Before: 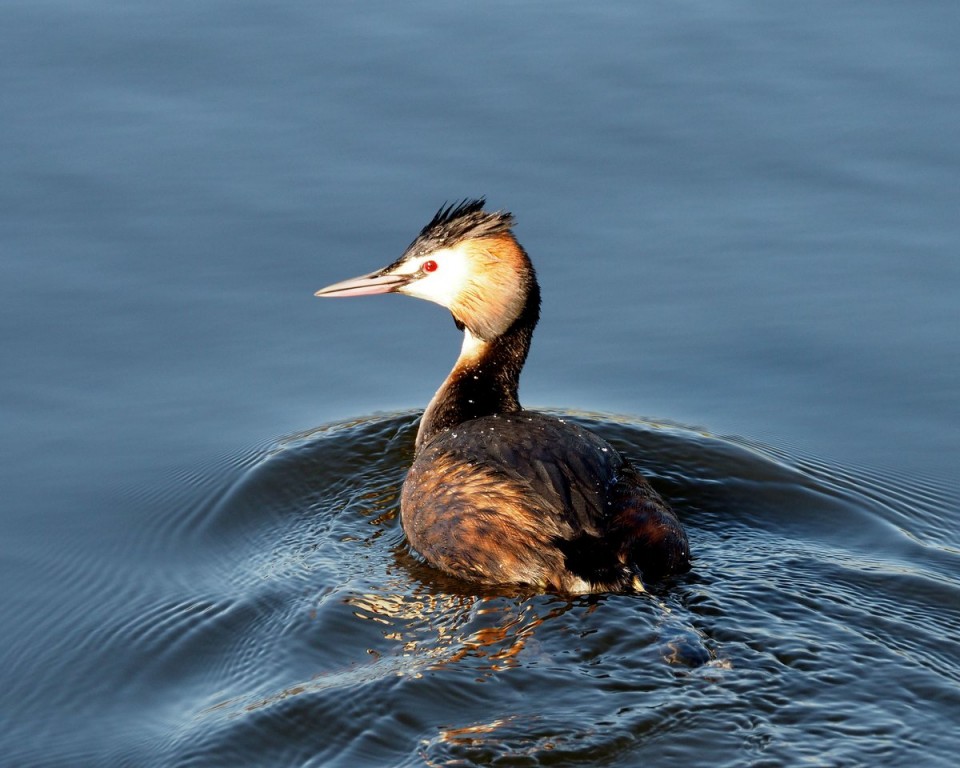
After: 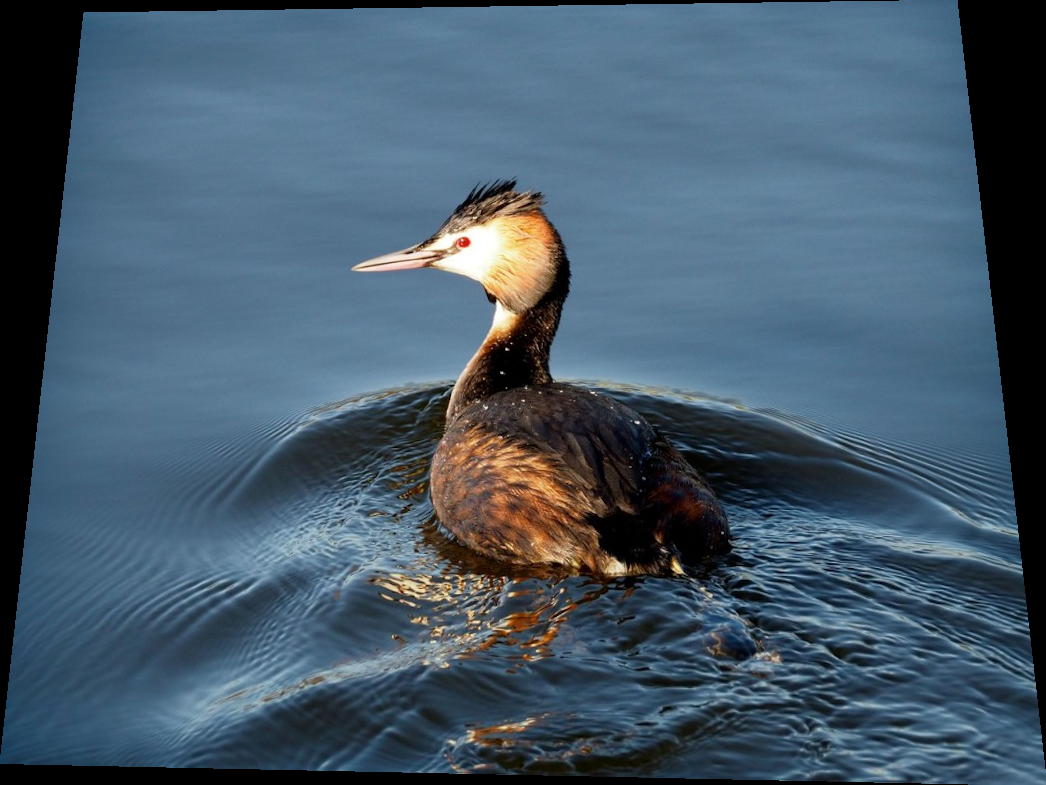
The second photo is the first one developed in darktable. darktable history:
exposure: compensate highlight preservation false
shadows and highlights: shadows -40.15, highlights 62.88, soften with gaussian
rotate and perspective: rotation 0.128°, lens shift (vertical) -0.181, lens shift (horizontal) -0.044, shear 0.001, automatic cropping off
